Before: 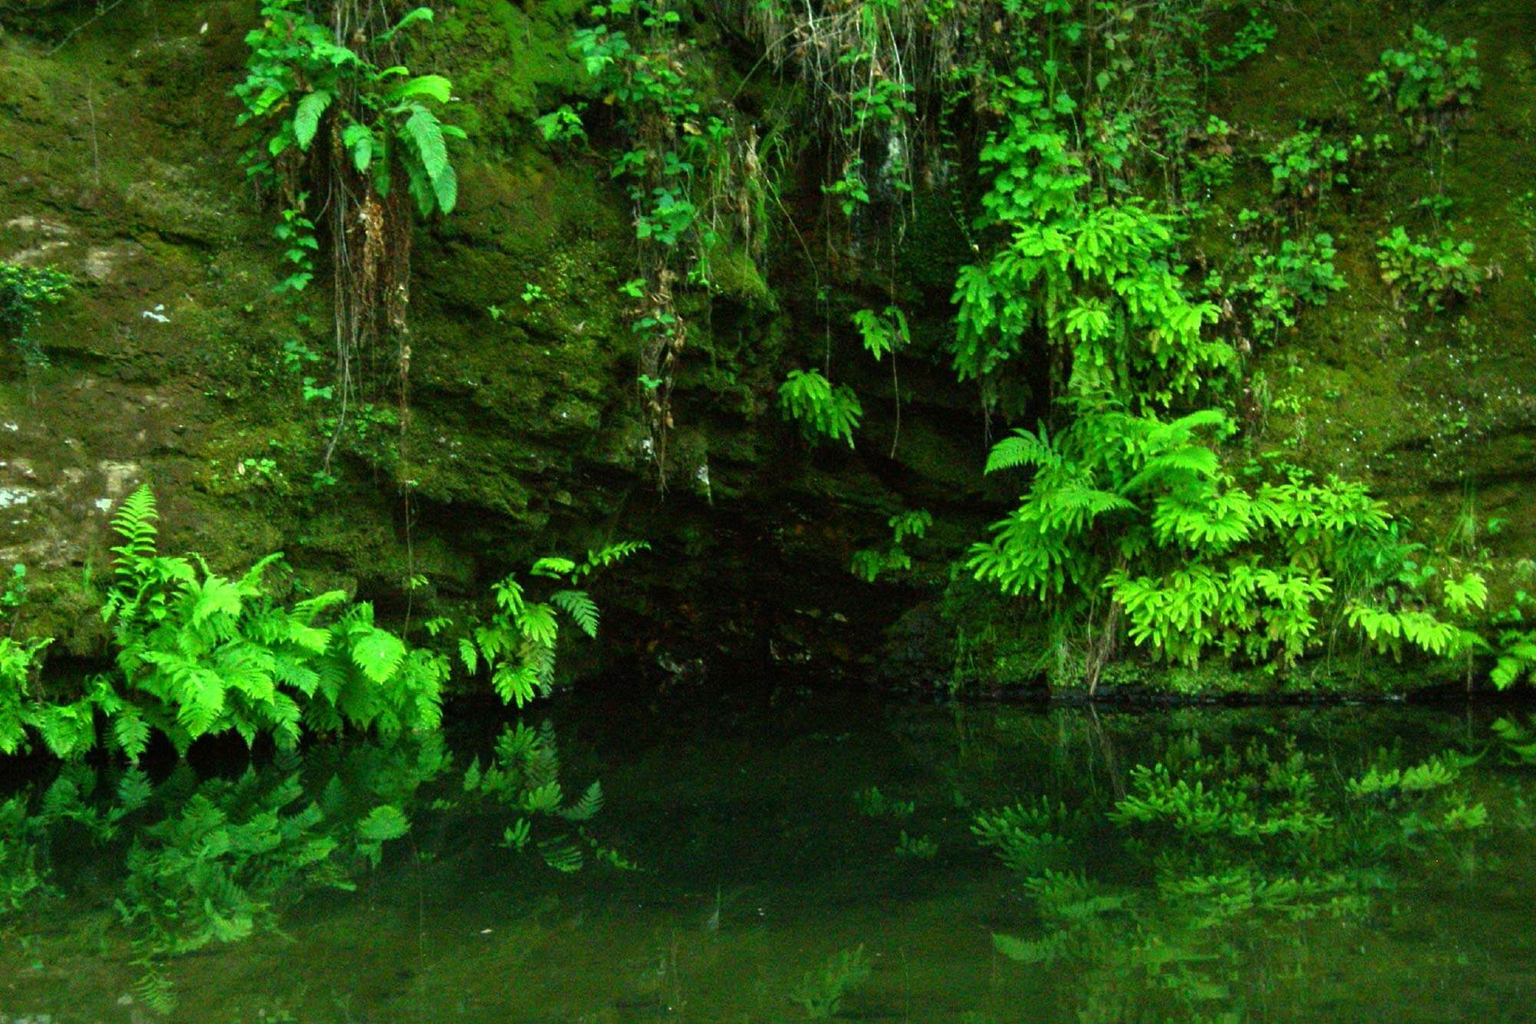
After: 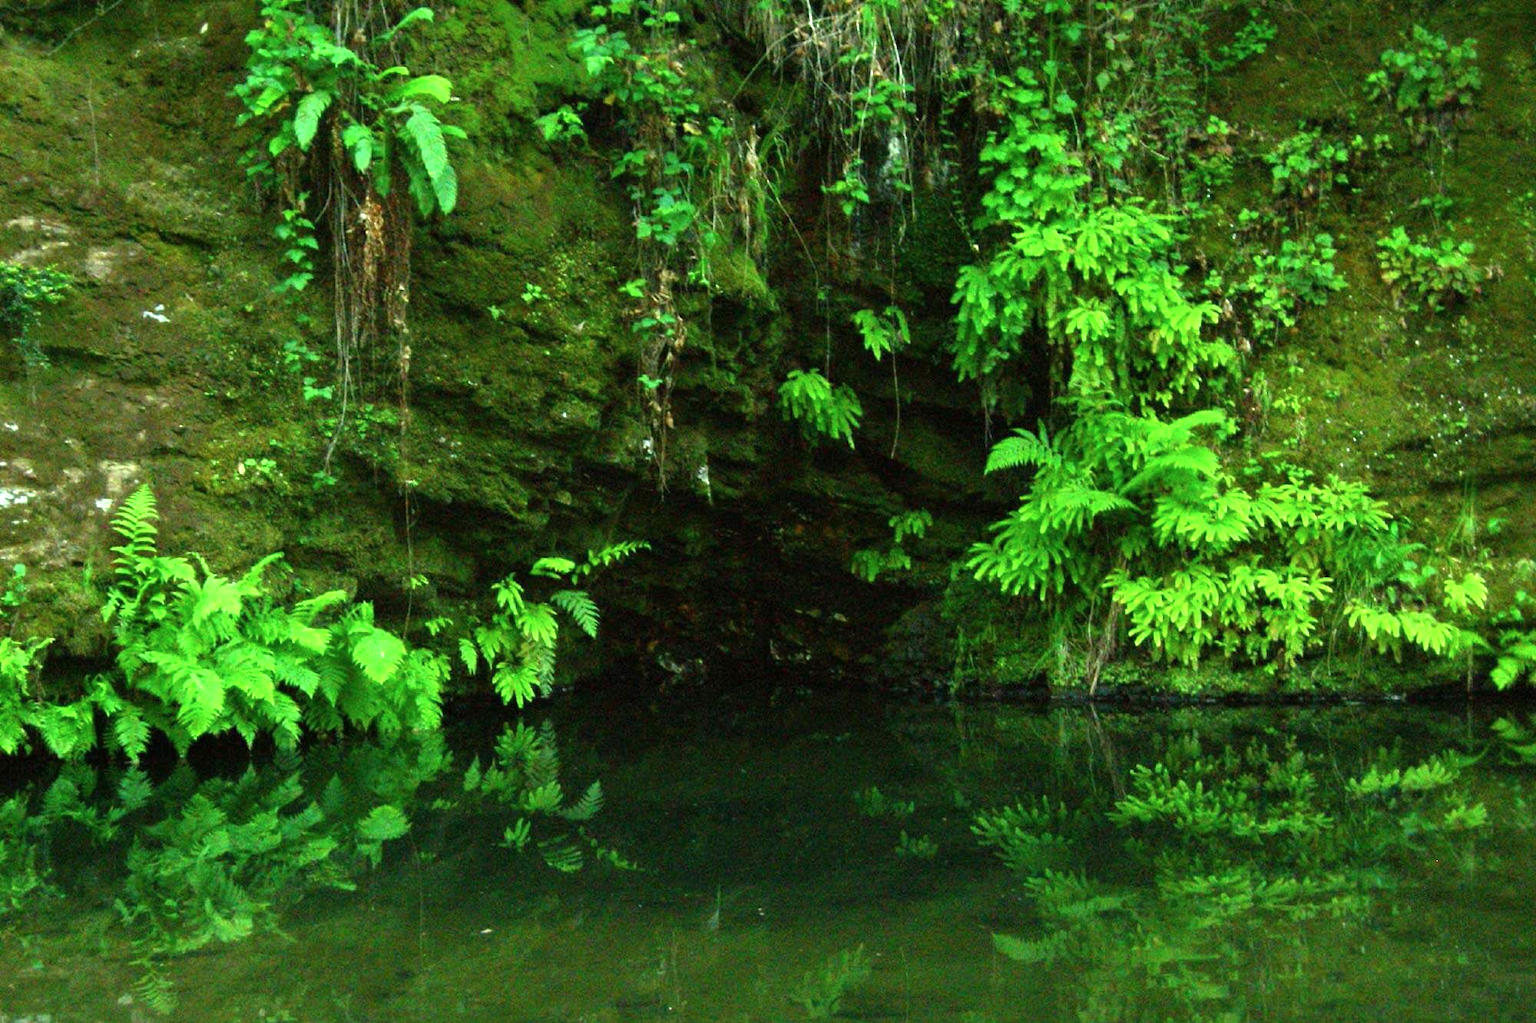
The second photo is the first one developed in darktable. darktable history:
contrast brightness saturation: saturation -0.05
exposure: exposure 0.493 EV, compensate highlight preservation false
